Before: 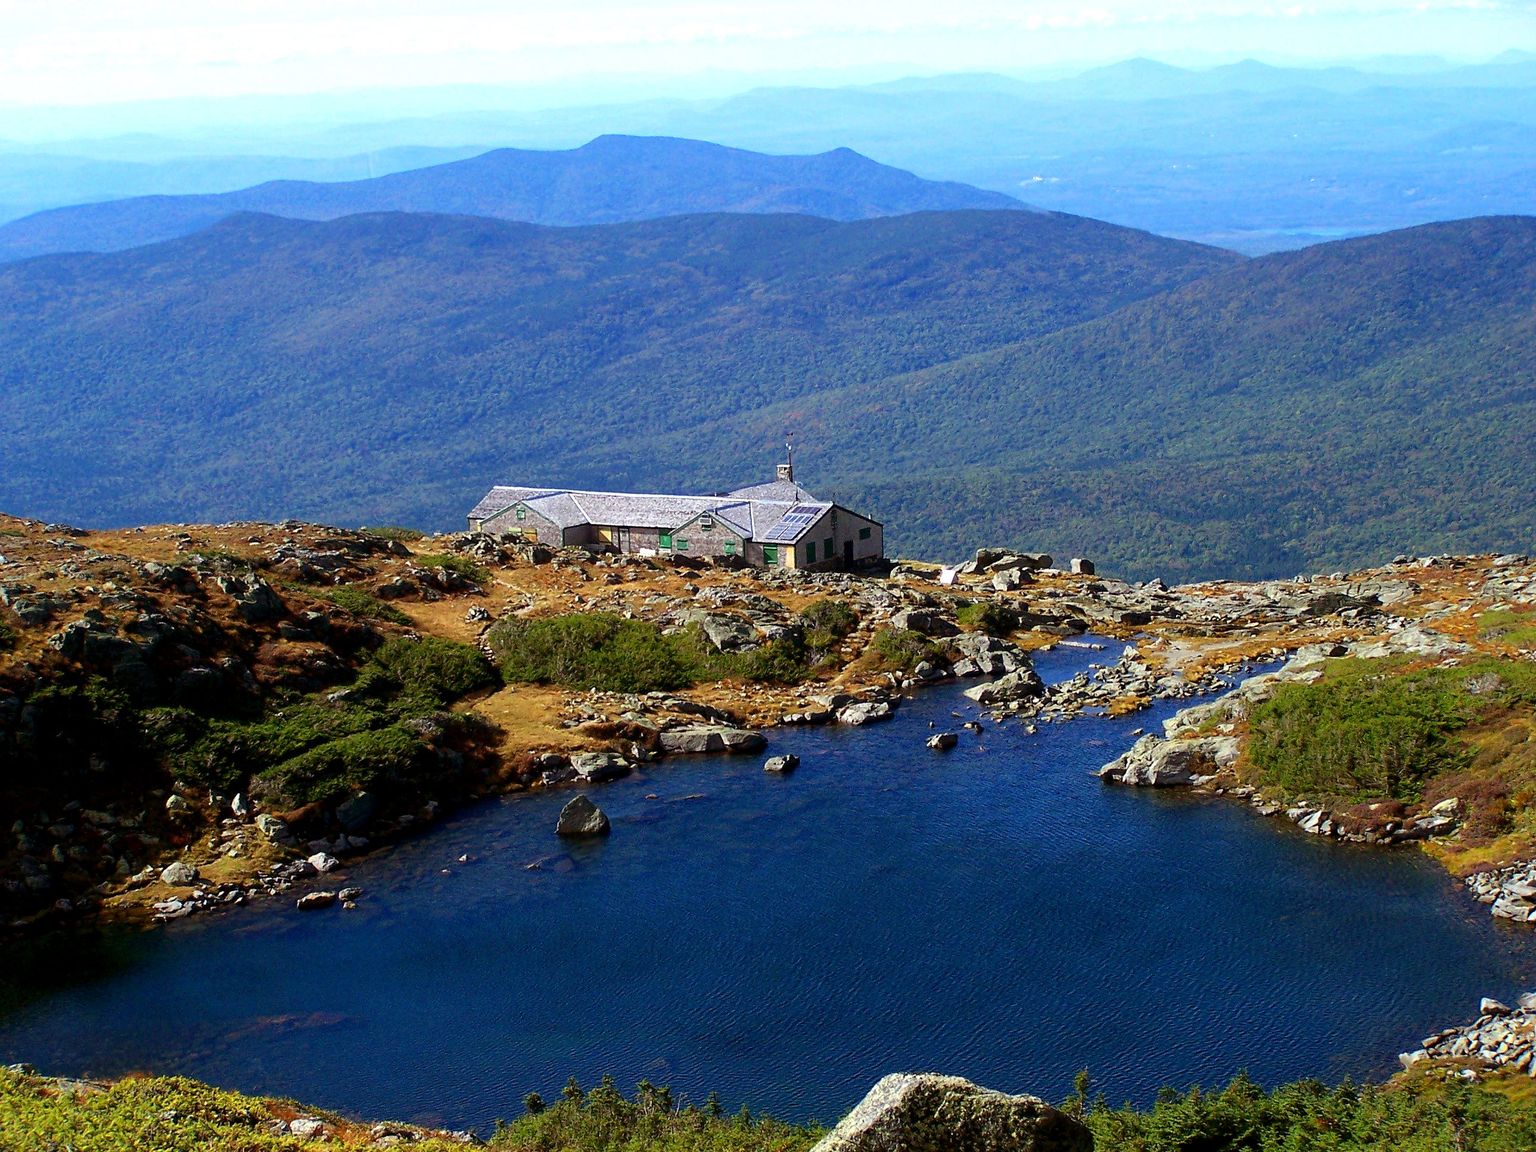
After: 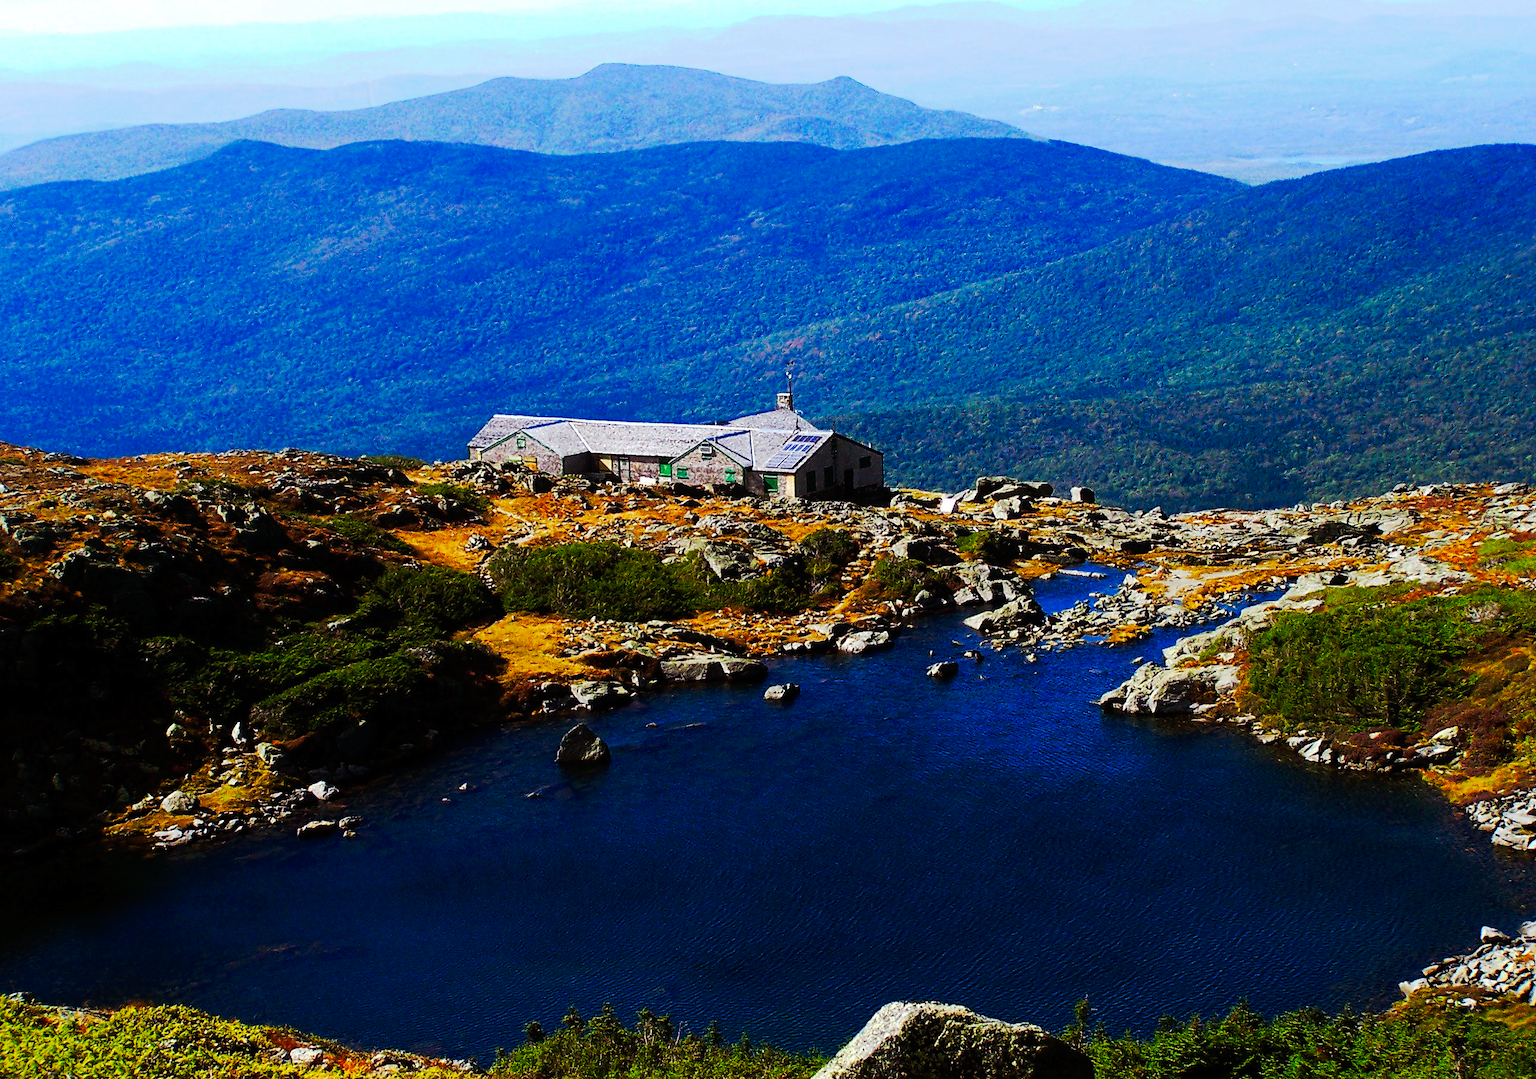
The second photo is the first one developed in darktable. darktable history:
crop and rotate: top 6.25%
tone curve: curves: ch0 [(0, 0) (0.003, 0.005) (0.011, 0.007) (0.025, 0.009) (0.044, 0.013) (0.069, 0.017) (0.1, 0.02) (0.136, 0.029) (0.177, 0.052) (0.224, 0.086) (0.277, 0.129) (0.335, 0.188) (0.399, 0.256) (0.468, 0.361) (0.543, 0.526) (0.623, 0.696) (0.709, 0.784) (0.801, 0.85) (0.898, 0.882) (1, 1)], preserve colors none
